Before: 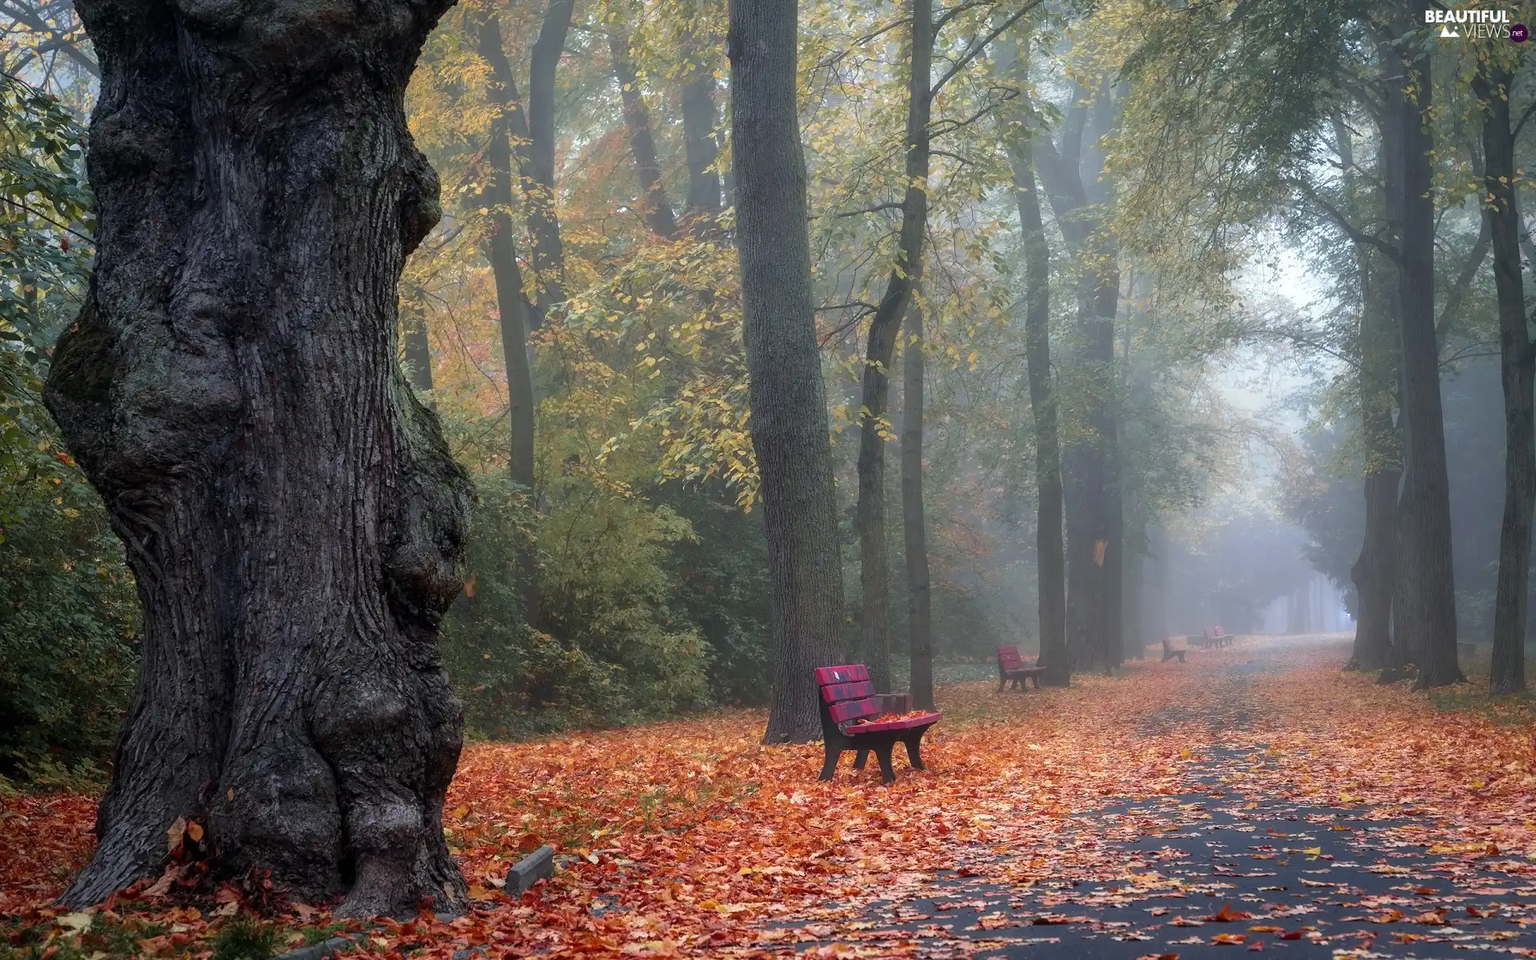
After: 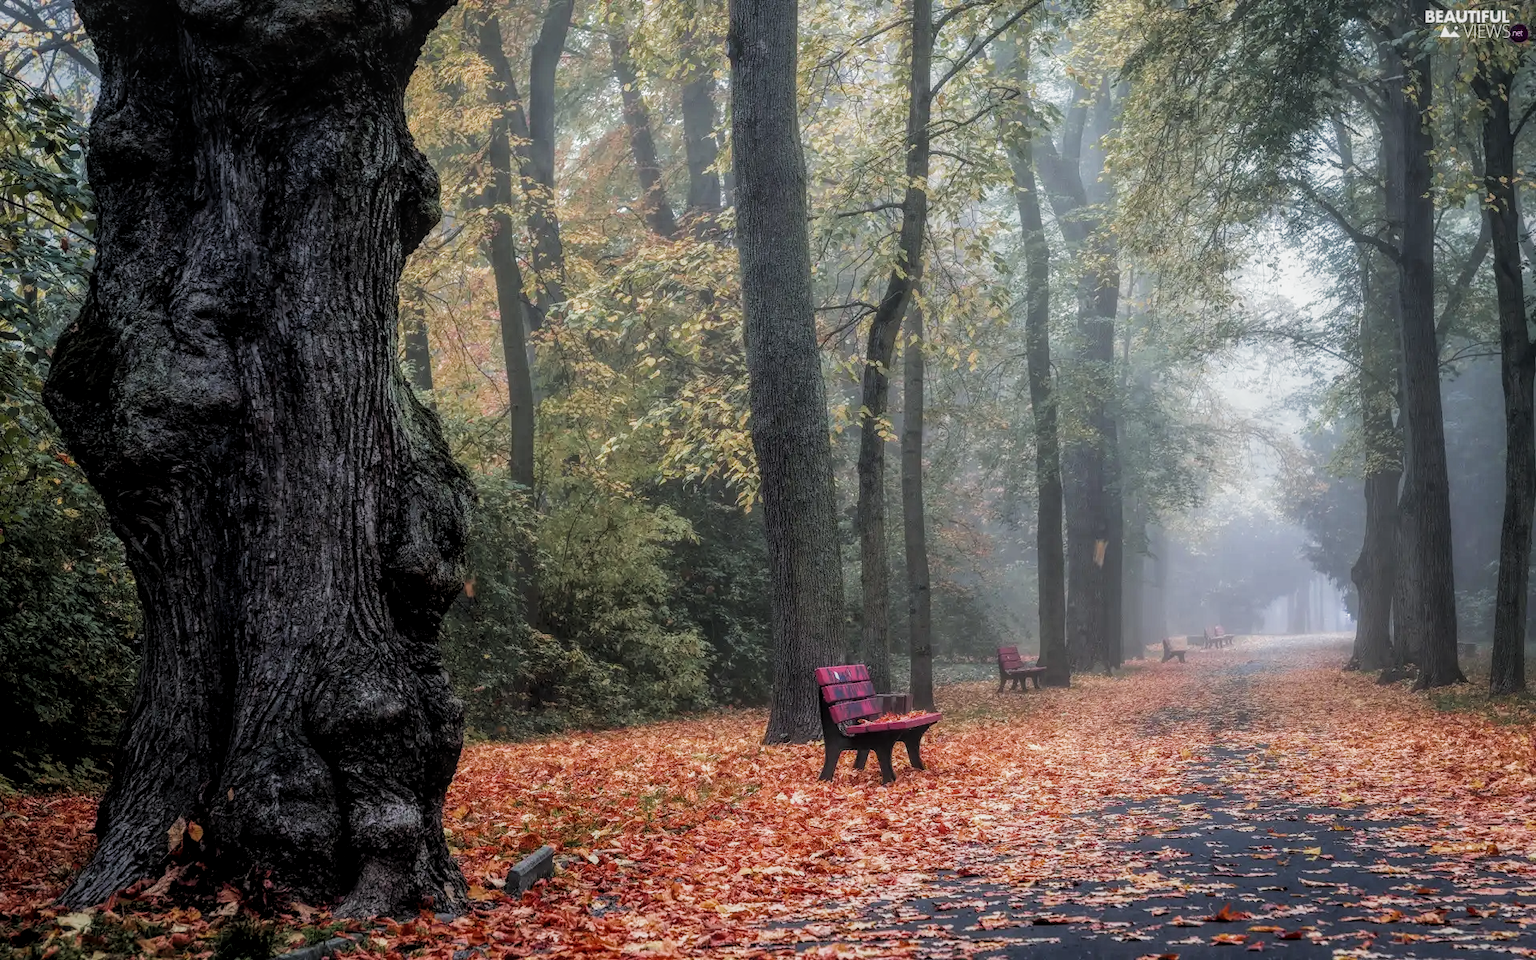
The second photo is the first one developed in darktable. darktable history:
filmic rgb: black relative exposure -8.04 EV, white relative exposure 3 EV, hardness 5.33, contrast 1.252, add noise in highlights 0.002, color science v3 (2019), use custom middle-gray values true, contrast in highlights soft
local contrast: highlights 74%, shadows 55%, detail 176%, midtone range 0.209
